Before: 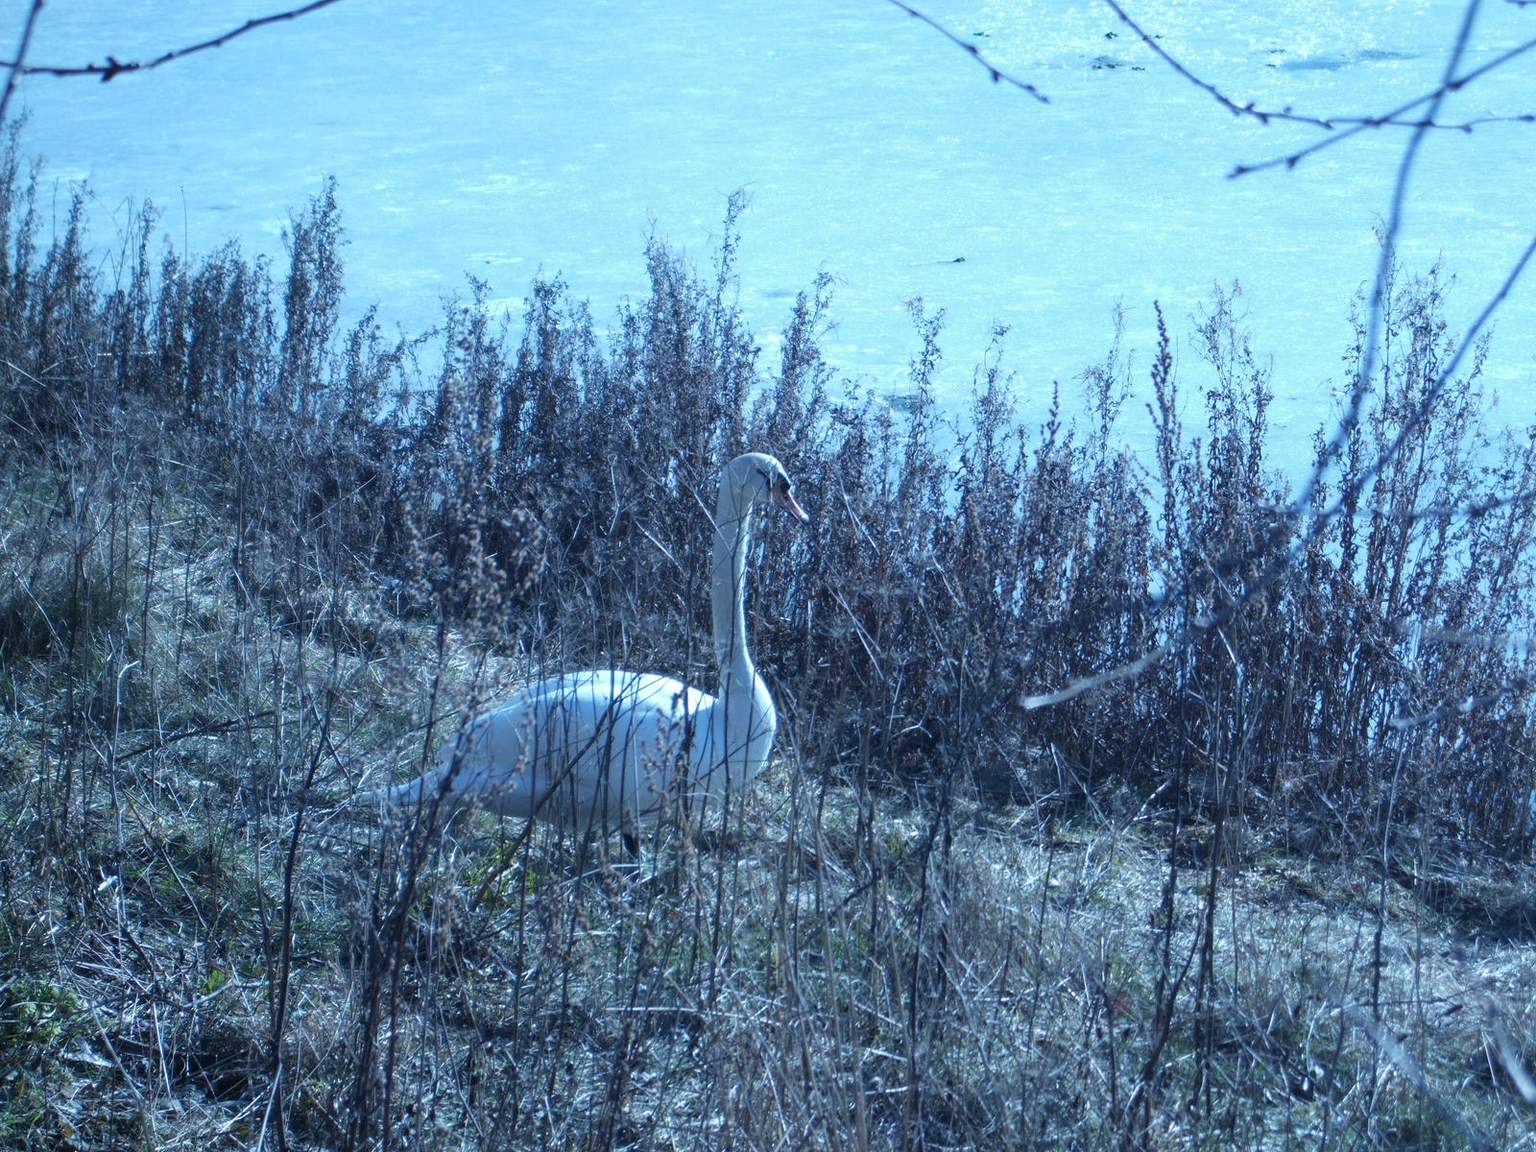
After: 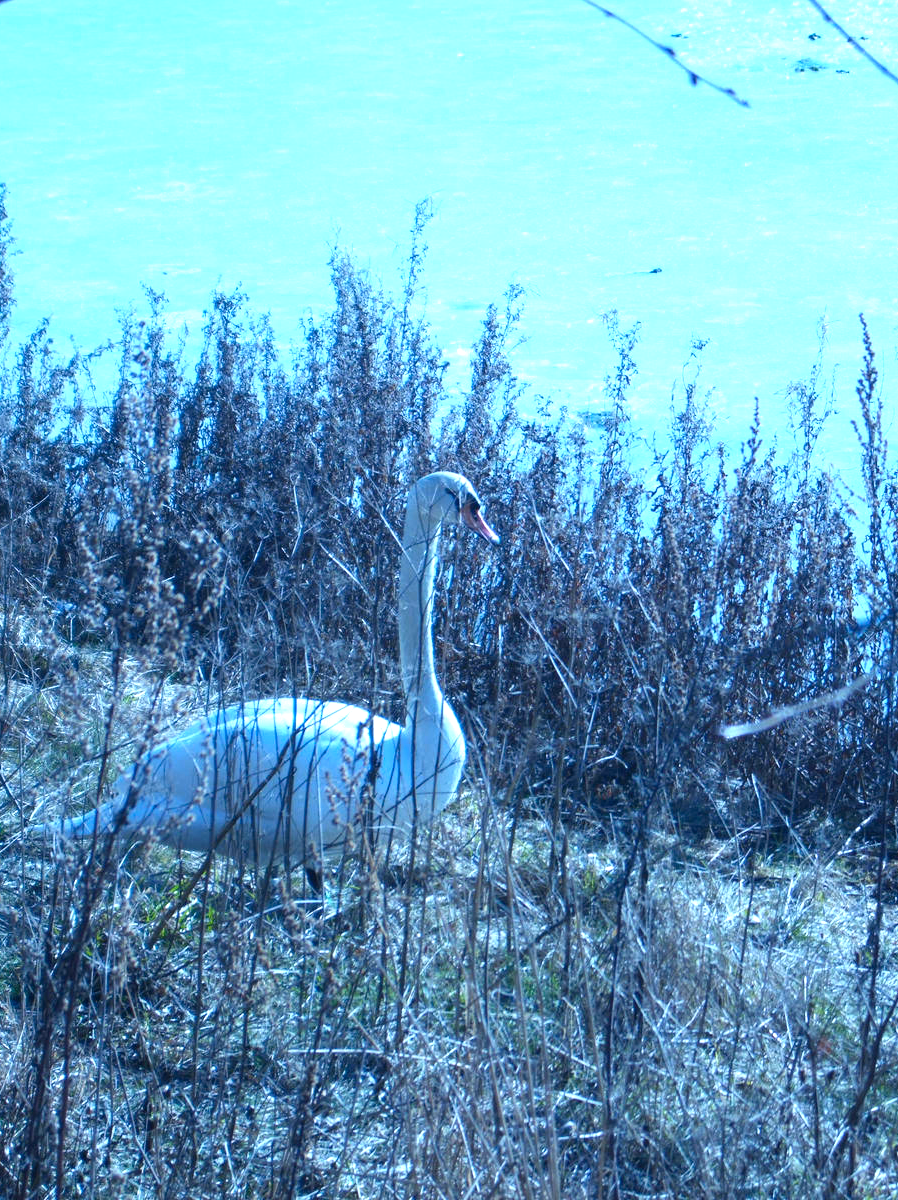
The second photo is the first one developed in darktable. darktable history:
crop: left 21.472%, right 22.36%
exposure: exposure 0.581 EV, compensate exposure bias true, compensate highlight preservation false
contrast brightness saturation: contrast 0.095, saturation 0.272
tone equalizer: mask exposure compensation -0.486 EV
